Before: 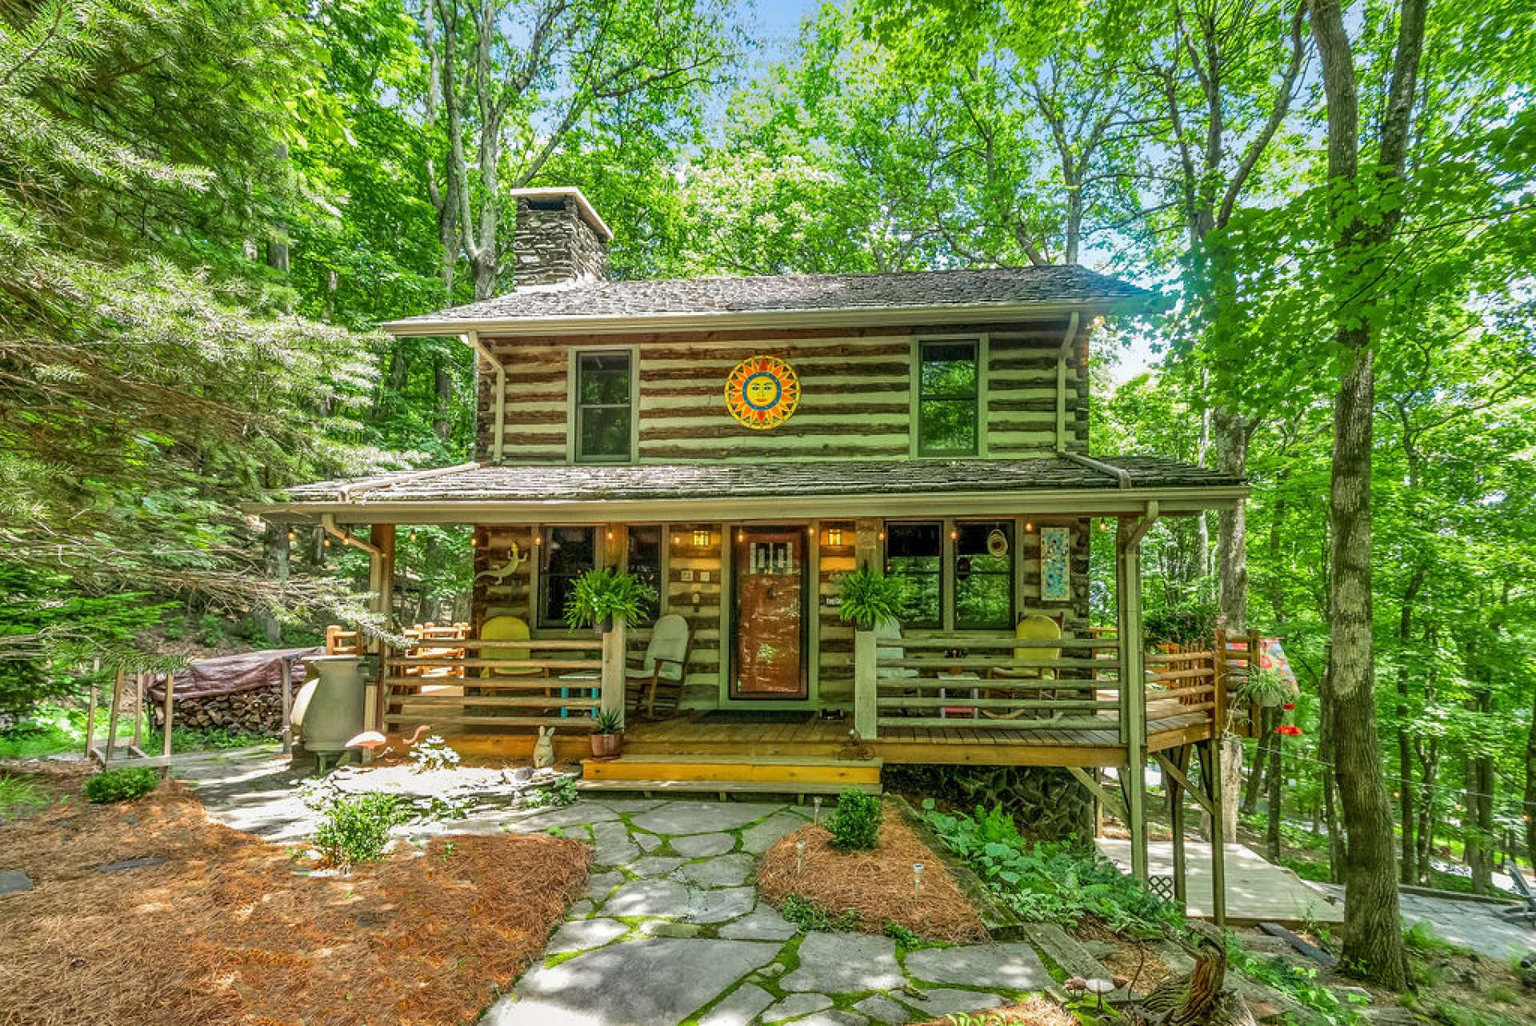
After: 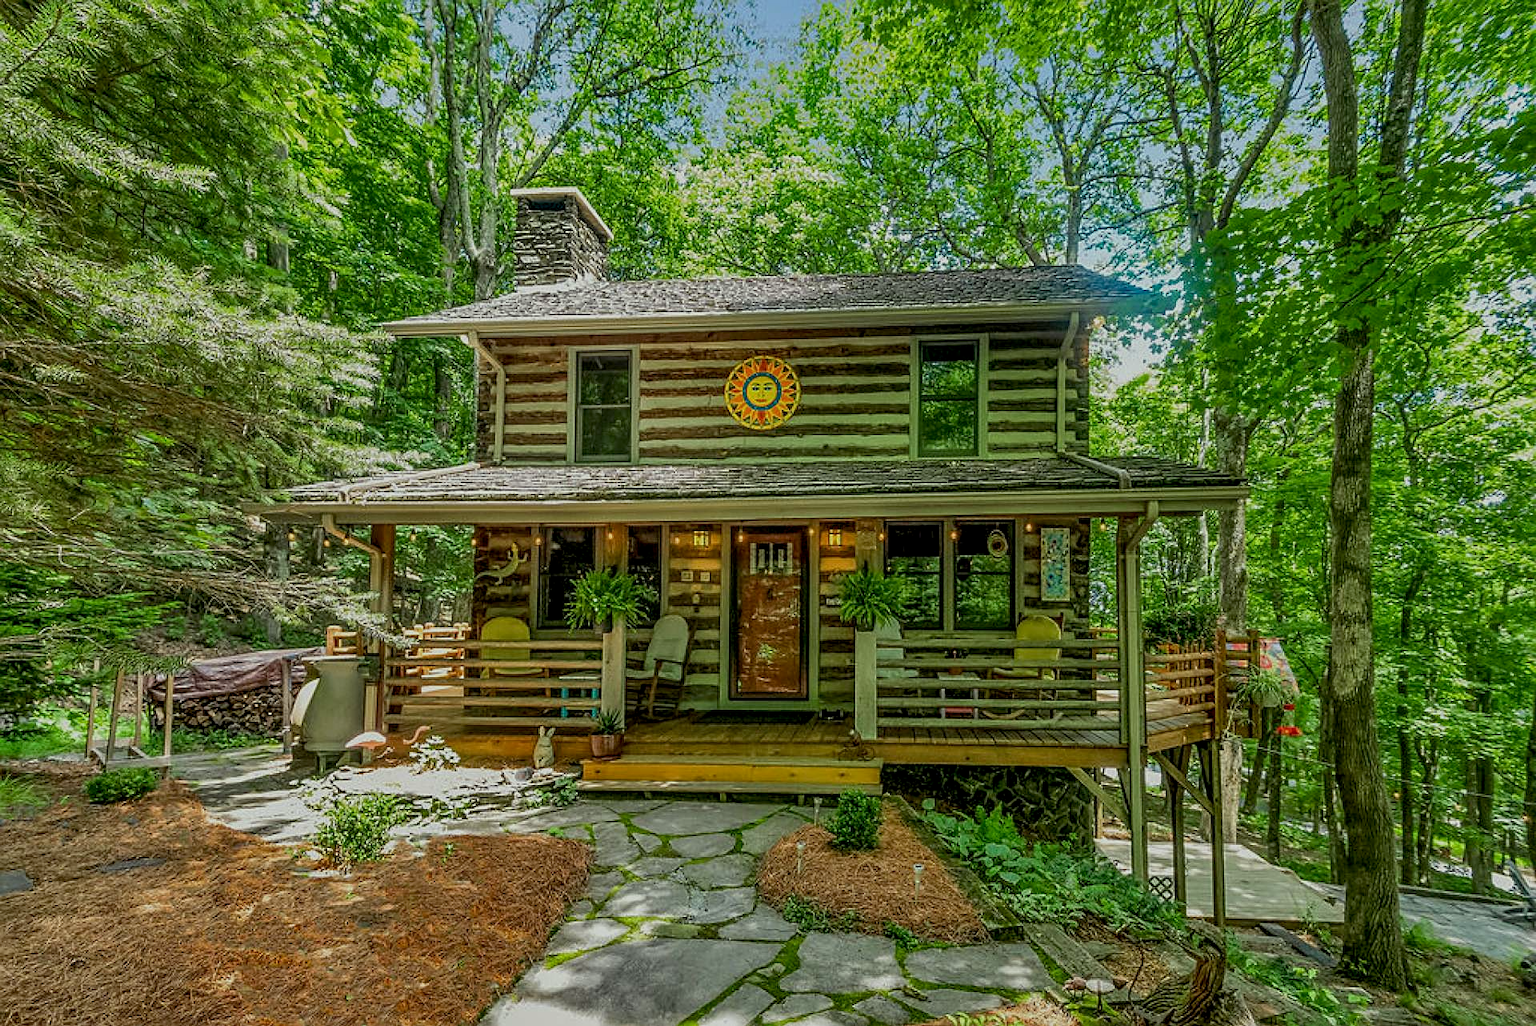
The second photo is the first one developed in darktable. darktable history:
sharpen: on, module defaults
color correction: highlights a* -2.6, highlights b* 2.36
exposure: black level correction 0.009, exposure -0.671 EV, compensate highlight preservation false
color balance rgb: power › hue 313.4°, perceptual saturation grading › global saturation -1.329%
